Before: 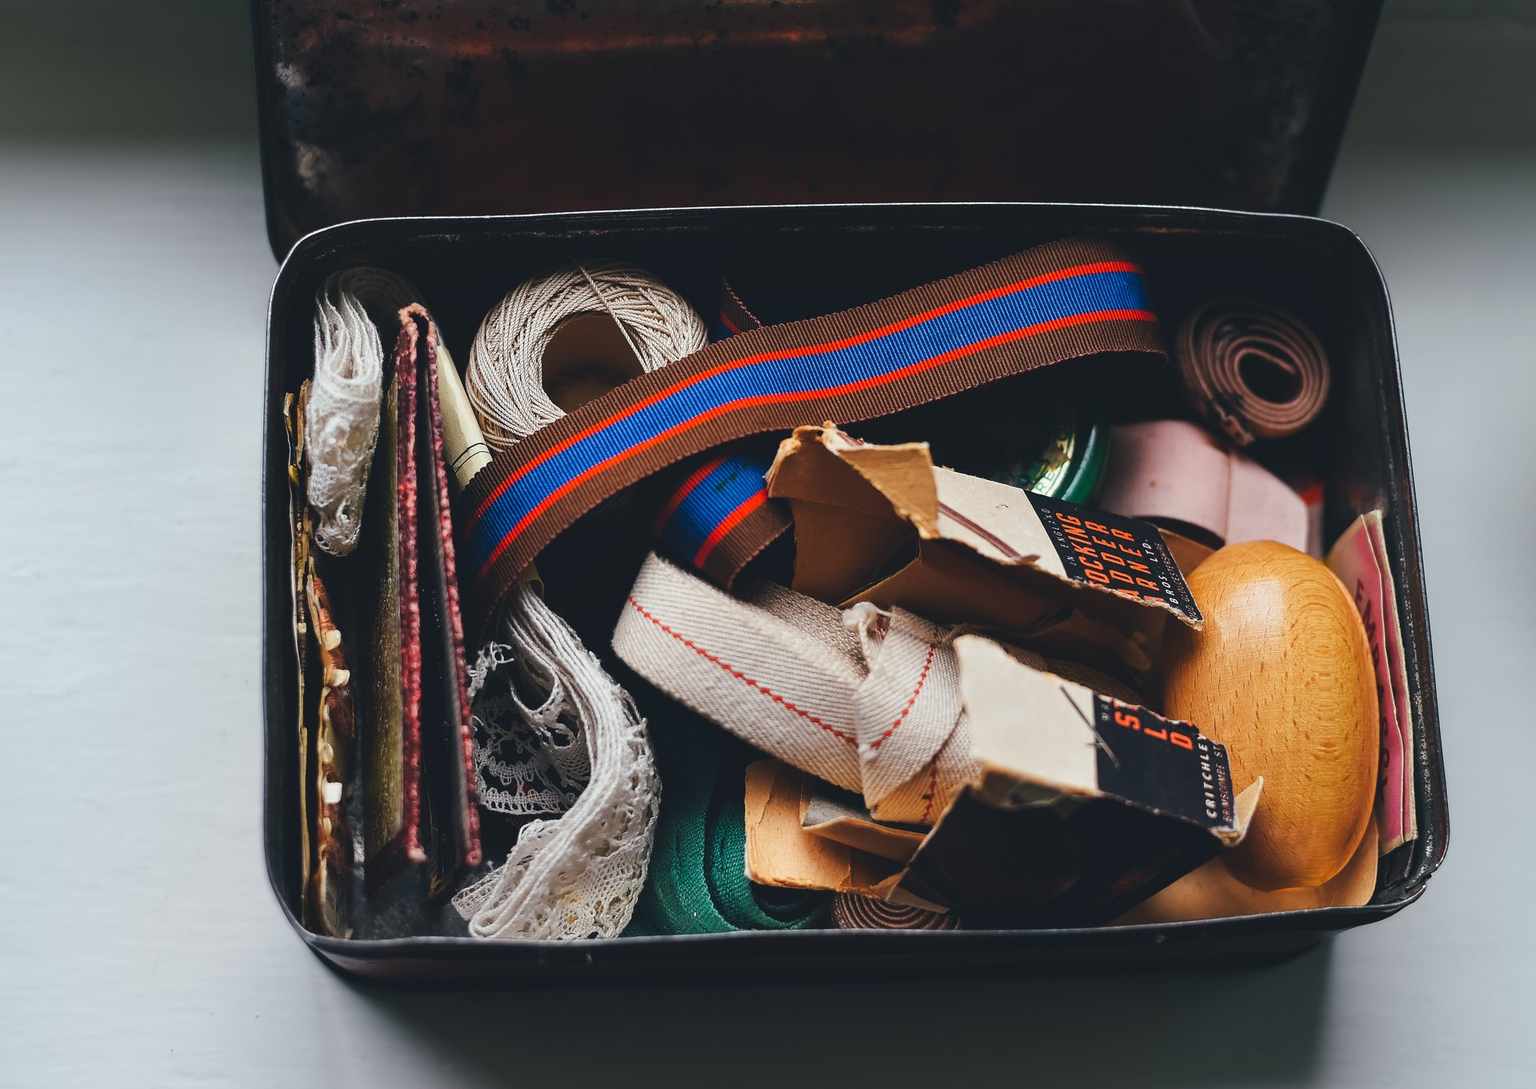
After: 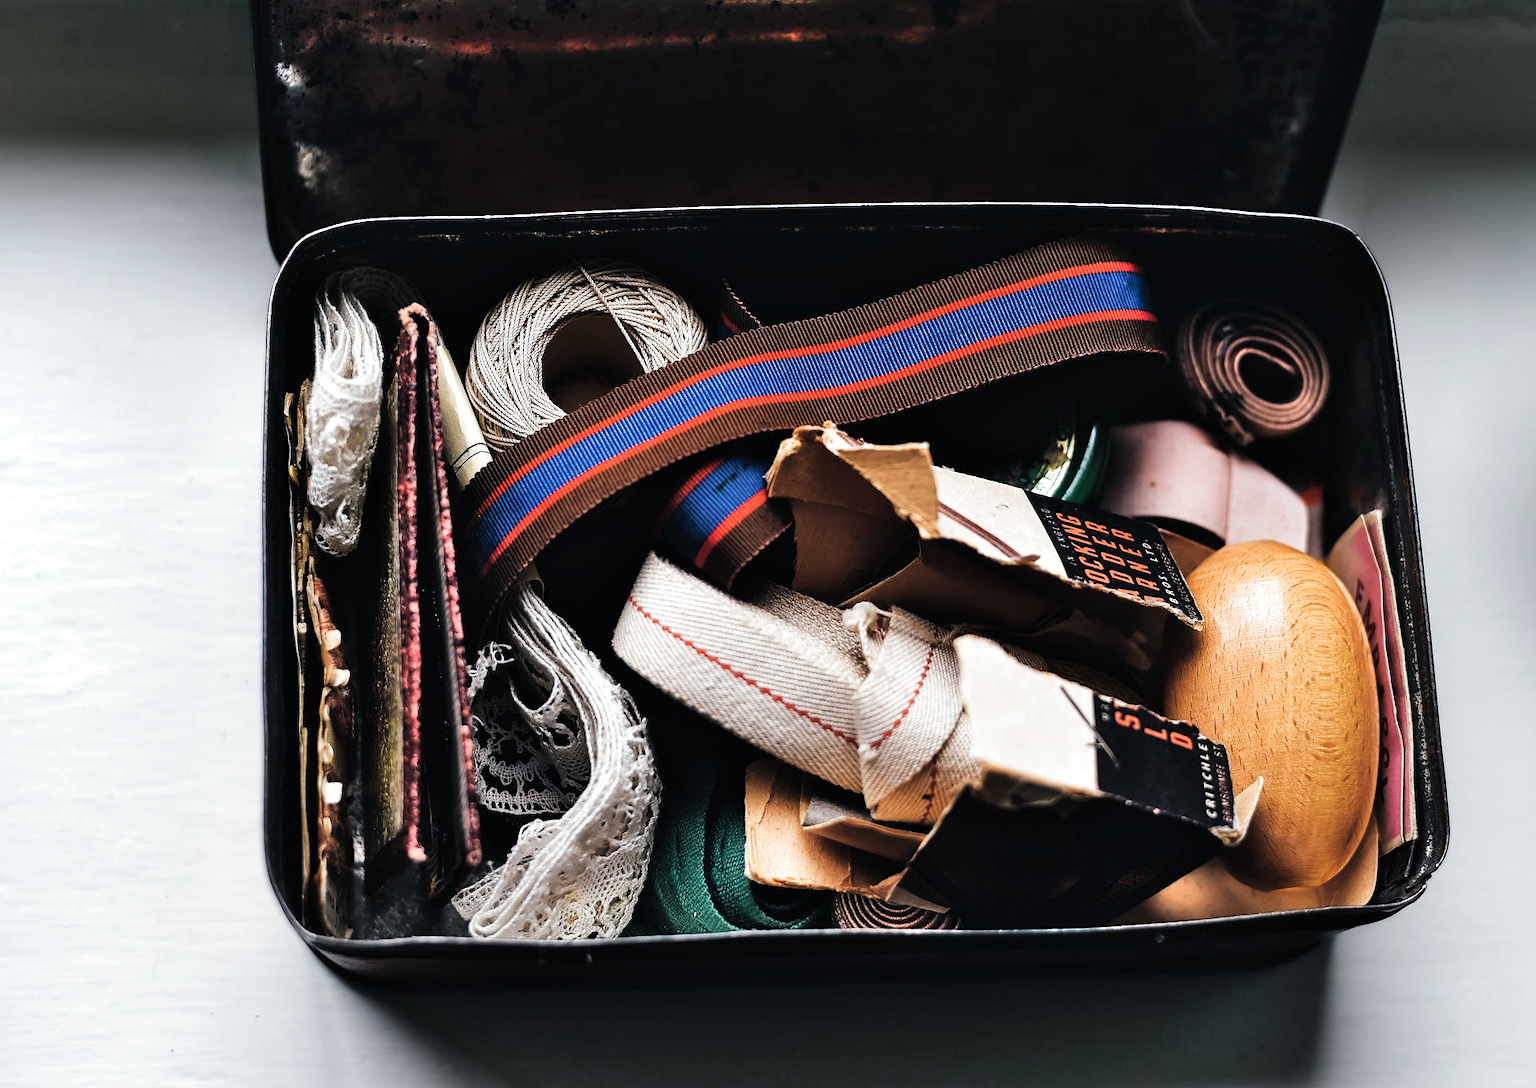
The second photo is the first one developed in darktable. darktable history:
filmic rgb: black relative exposure -8.2 EV, white relative exposure 2.2 EV, threshold 3 EV, hardness 7.11, latitude 75%, contrast 1.325, highlights saturation mix -2%, shadows ↔ highlights balance 30%, preserve chrominance RGB euclidean norm, color science v5 (2021), contrast in shadows safe, contrast in highlights safe, enable highlight reconstruction true
shadows and highlights: radius 44.78, white point adjustment 6.64, compress 79.65%, highlights color adjustment 78.42%, soften with gaussian
